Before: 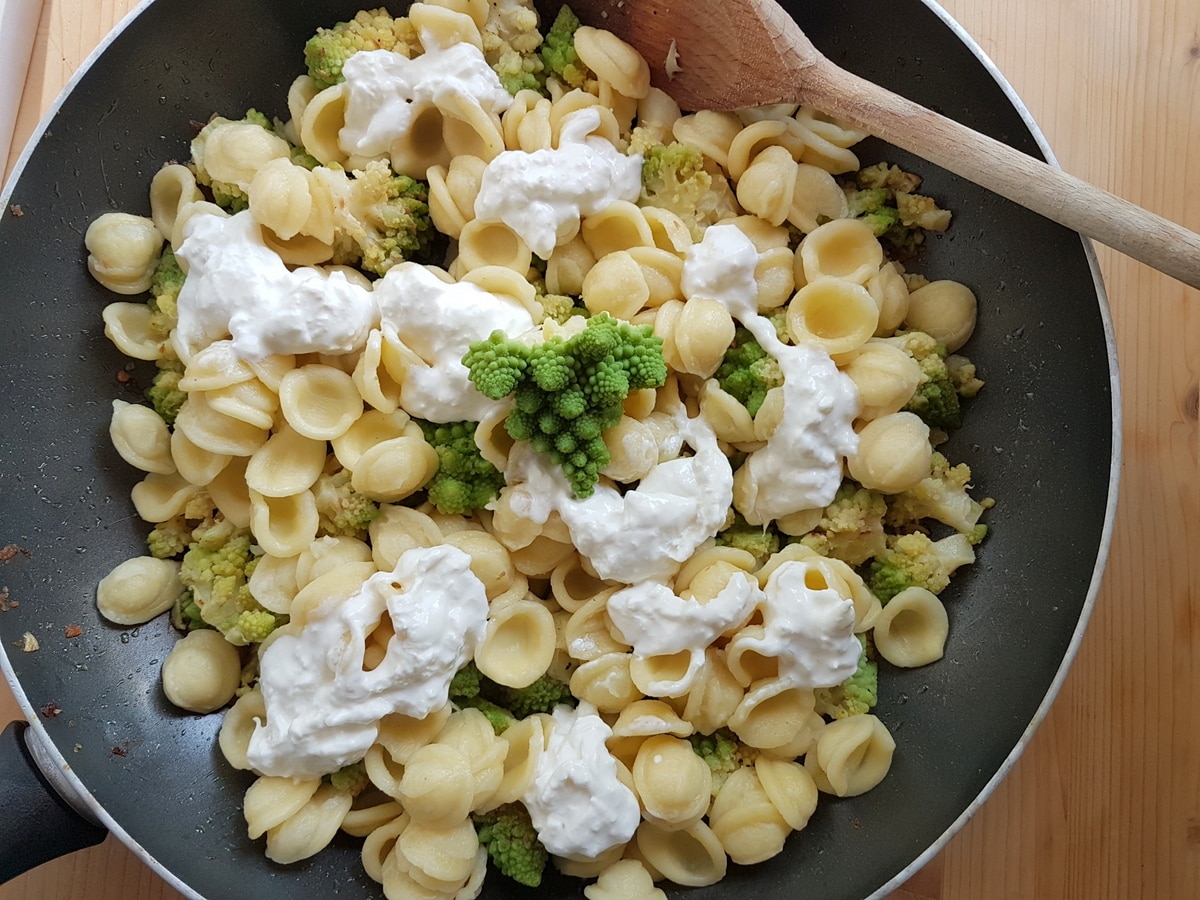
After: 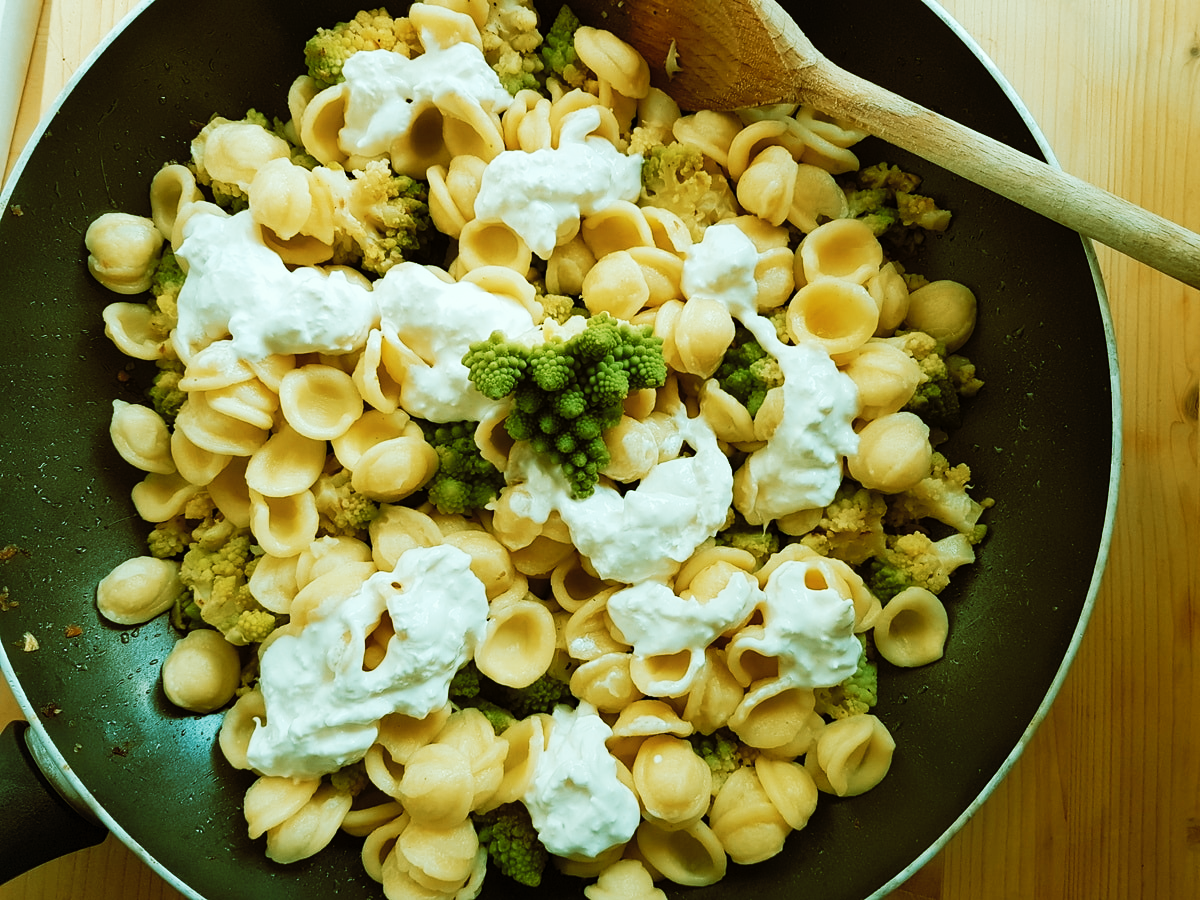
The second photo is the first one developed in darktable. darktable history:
tone curve: curves: ch0 [(0, 0) (0.003, 0.002) (0.011, 0.006) (0.025, 0.014) (0.044, 0.02) (0.069, 0.027) (0.1, 0.036) (0.136, 0.05) (0.177, 0.081) (0.224, 0.118) (0.277, 0.183) (0.335, 0.262) (0.399, 0.351) (0.468, 0.456) (0.543, 0.571) (0.623, 0.692) (0.709, 0.795) (0.801, 0.88) (0.898, 0.948) (1, 1)], preserve colors none
color look up table: target L [92.85, 86.61, 80.66, 81.57, 73.69, 65.98, 65.36, 58.35, 60.01, 52.34, 45.74, 25.23, 200.13, 87.55, 81.68, 70.7, 63.7, 61.36, 57.18, 50.57, 44.71, 45.8, 41.29, 23.03, 9.802, 0, 84.75, 72.16, 69.49, 61.12, 51.97, 54.3, 52.61, 43.09, 30.19, 32.63, 30.89, 20.8, 16.29, 14.42, 7.135, 93.76, 83.87, 82.07, 66.26, 57.71, 50.07, 40.05, 36.16], target a [-20.14, -5.89, -20.77, -51.76, -46.84, -37.24, -11.91, -38.18, -2.131, -32.99, -20.99, -13.47, 0, -4.66, 5.22, 20.46, 23.13, 8.541, 29.36, 43.32, -7.546, 36.54, 12.4, 25.89, 18.24, 0, -8.65, -16.16, 12.81, 35.7, 52.59, 2.284, -3.957, 5.528, 31.1, 32.53, 8.723, 30.02, 1.638, -1.274, 16.58, -19.92, -47.01, -34.92, -26.31, -28.06, -20.63, -24.77, -13.2], target b [13.68, 56.25, 62.75, 12.99, 43.12, 7.292, 30.93, 31.05, 44.9, 36.18, 29.84, 24.03, 0, 32.98, 15.21, 49.23, 50.51, 39.7, 27.44, 43.07, 20.4, 36.82, 33.24, 34.37, 14.16, 0, -2.291, -25.1, -8.346, -20.46, 27.47, -25.51, -42.4, 11.98, -14.72, -60.92, -34.7, 14.43, 18.52, -2.199, -21.42, -4.437, -9.312, -15.13, -25.34, -0.027, -6.109, 15.55, -7.395], num patches 49
